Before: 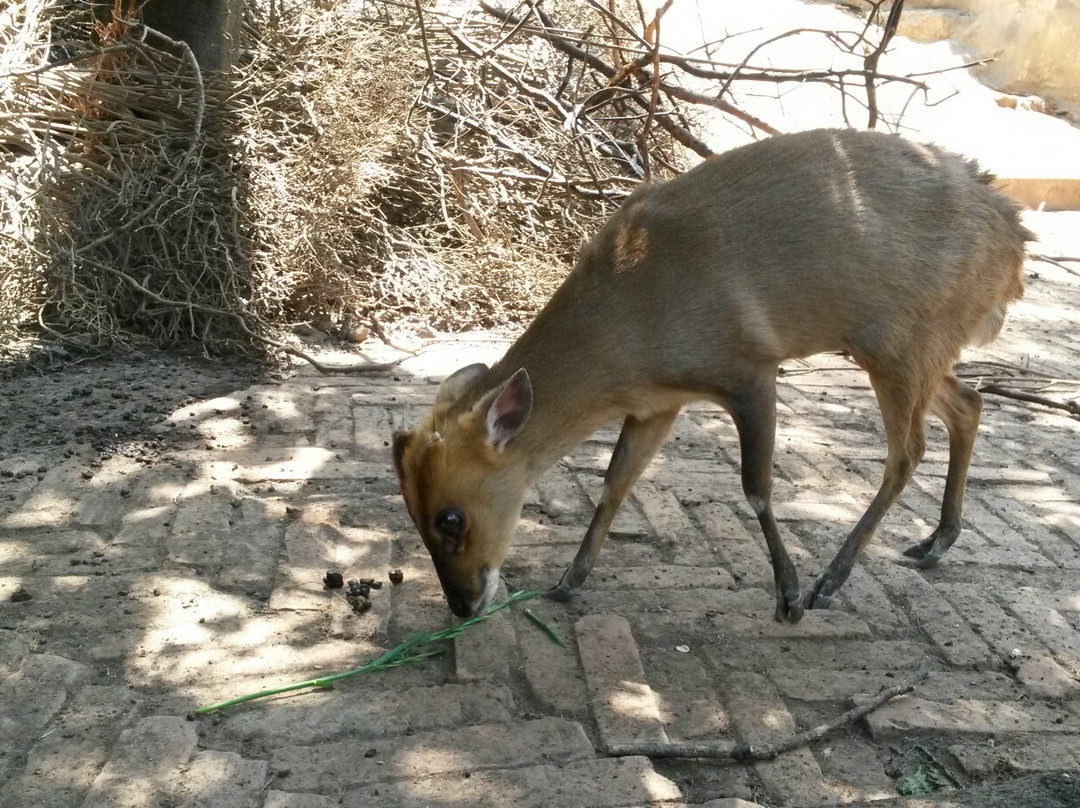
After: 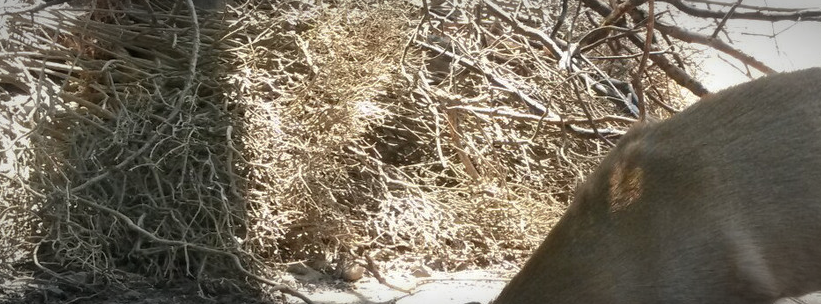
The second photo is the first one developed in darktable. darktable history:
crop: left 0.54%, top 7.639%, right 23.424%, bottom 54.699%
shadows and highlights: shadows 30.07
vignetting: automatic ratio true
